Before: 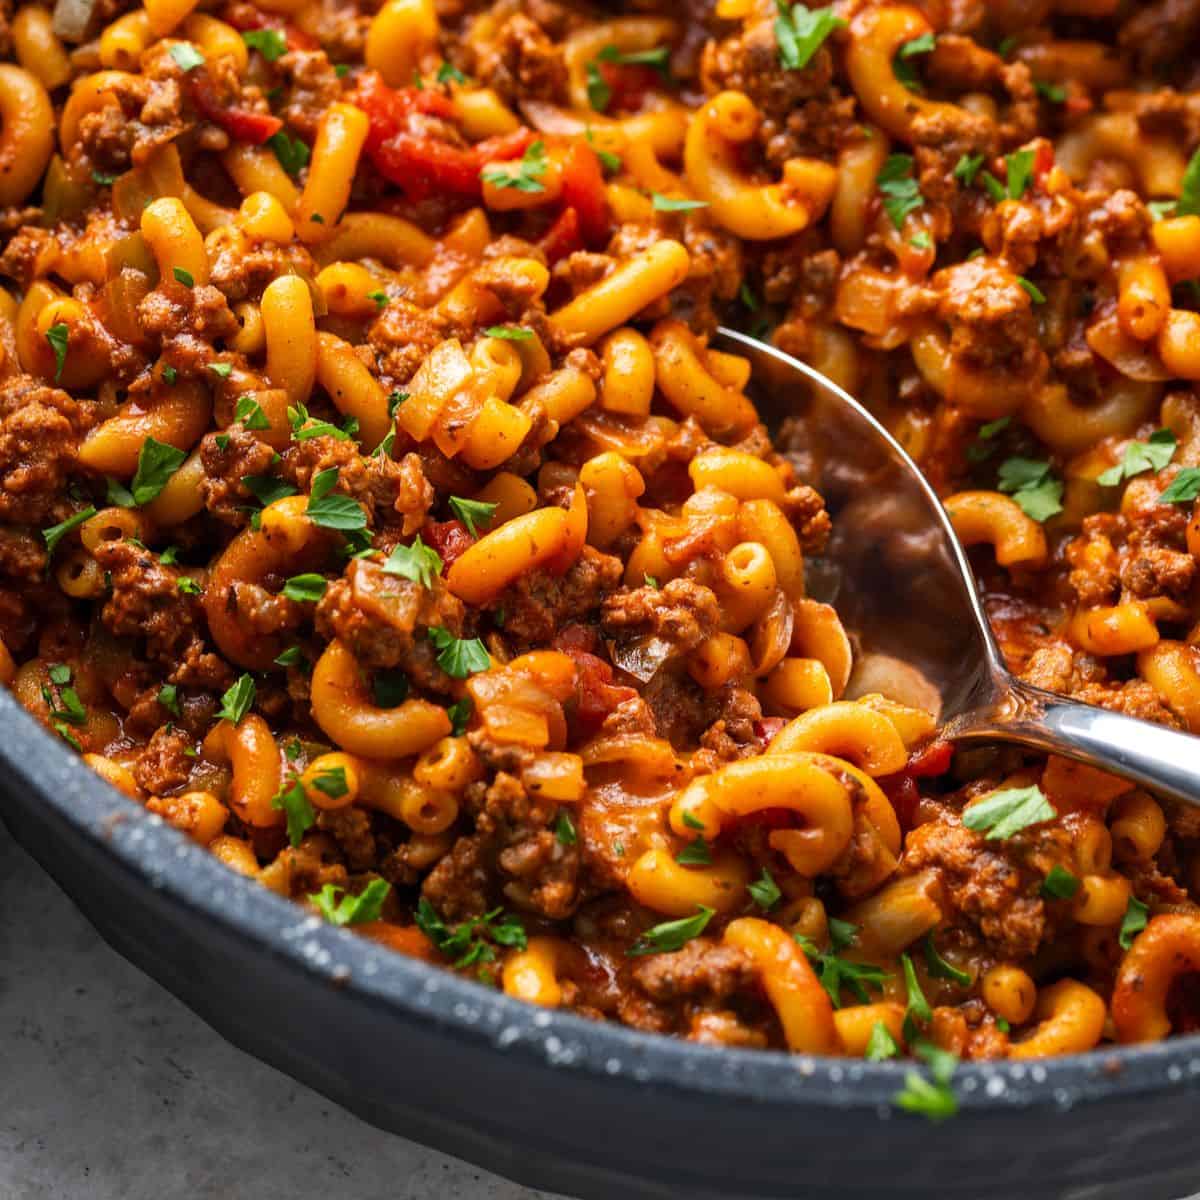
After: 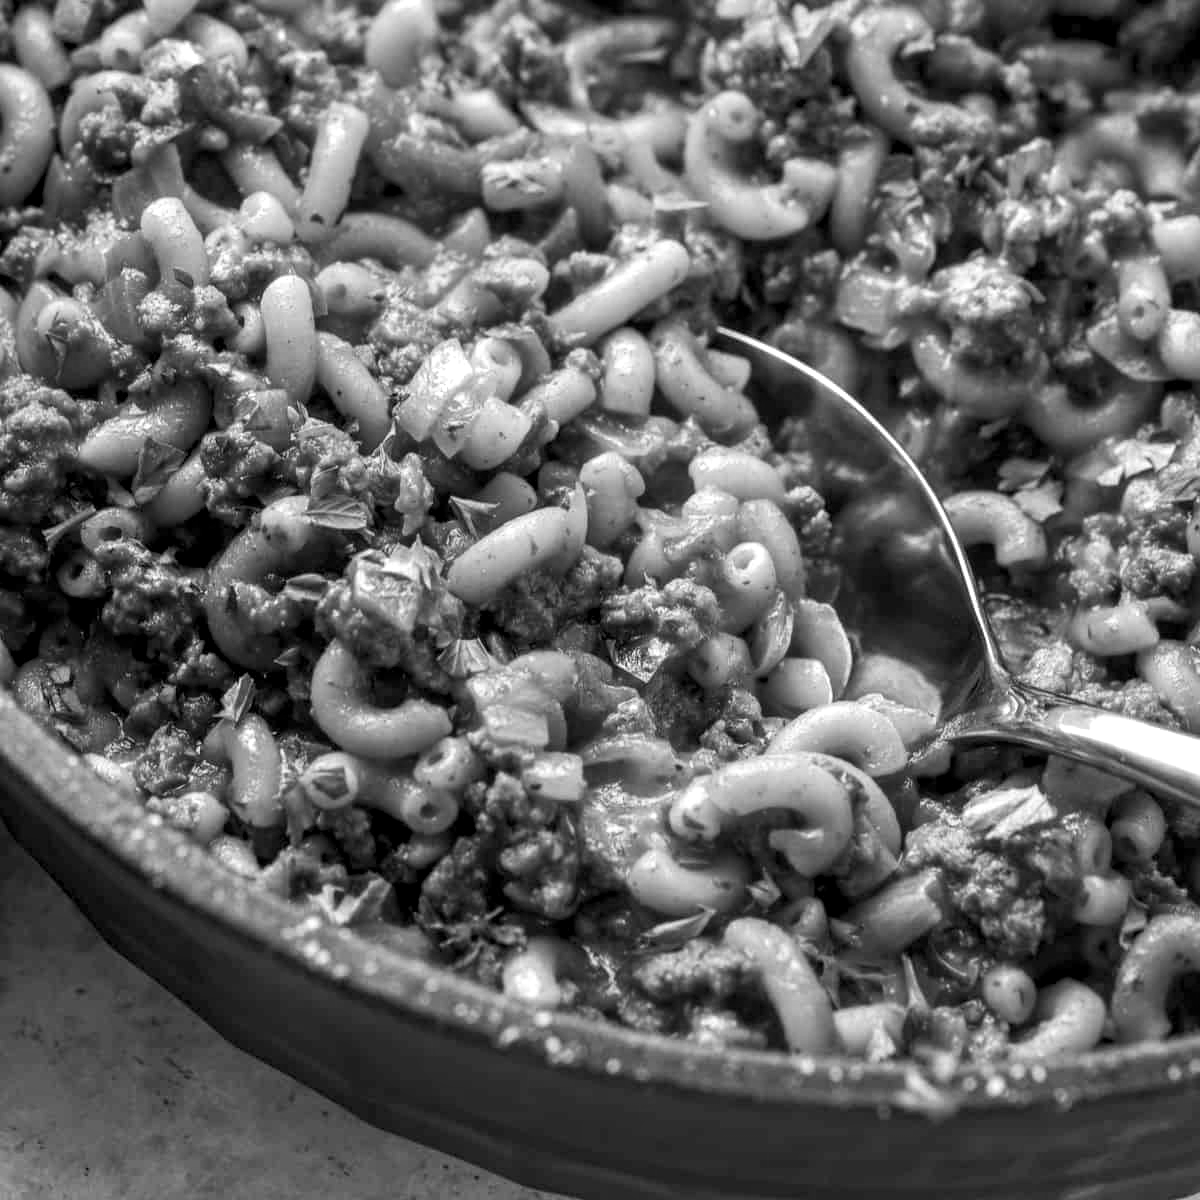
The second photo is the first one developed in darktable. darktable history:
local contrast: on, module defaults
exposure: black level correction 0.001, exposure 0.3 EV, compensate highlight preservation false
monochrome: on, module defaults
